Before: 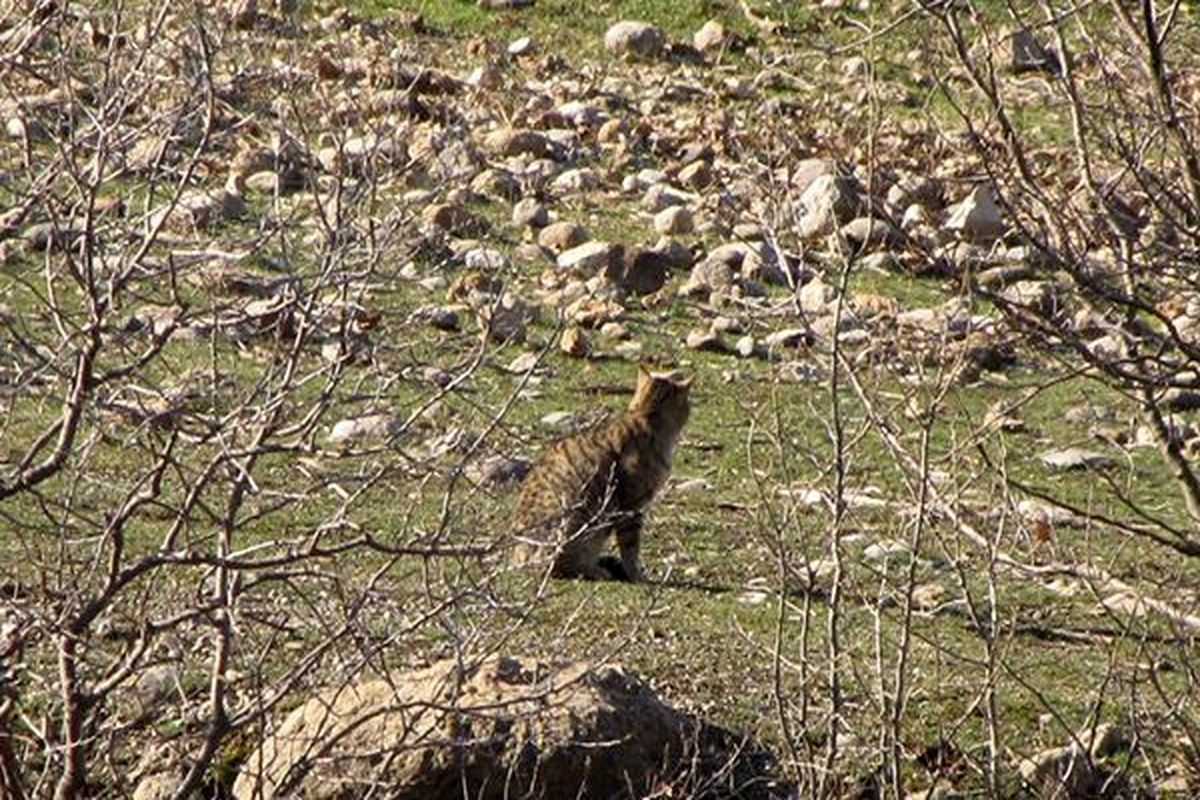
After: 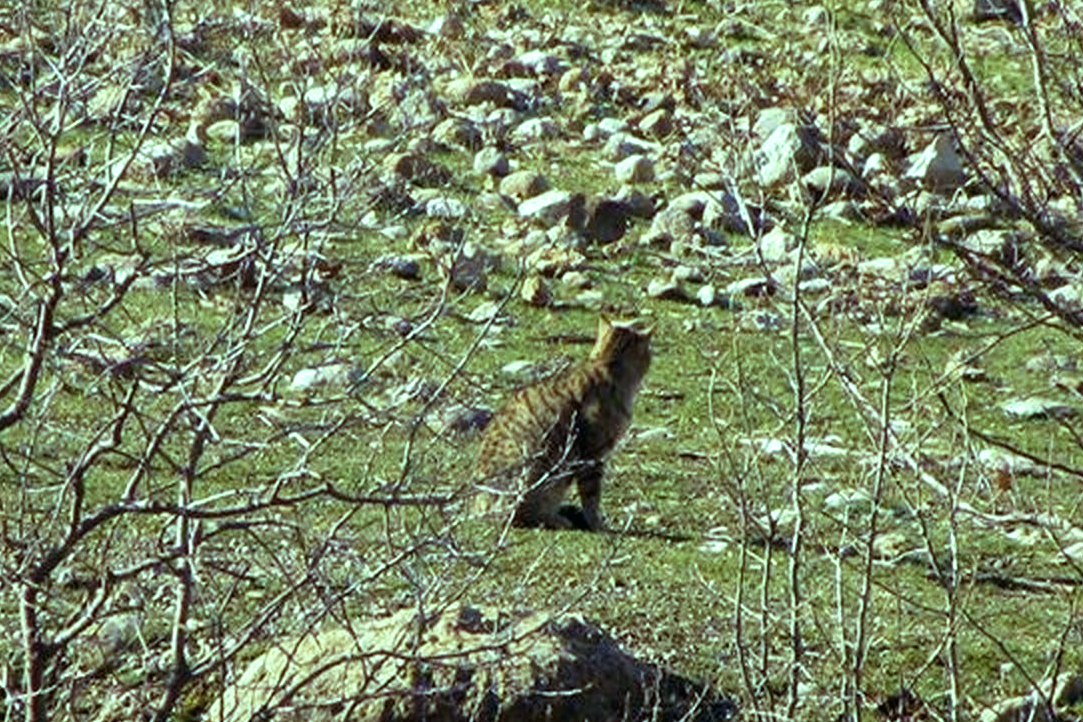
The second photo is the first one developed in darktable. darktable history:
color balance: mode lift, gamma, gain (sRGB), lift [0.997, 0.979, 1.021, 1.011], gamma [1, 1.084, 0.916, 0.998], gain [1, 0.87, 1.13, 1.101], contrast 4.55%, contrast fulcrum 38.24%, output saturation 104.09%
velvia: on, module defaults
crop: left 3.305%, top 6.436%, right 6.389%, bottom 3.258%
